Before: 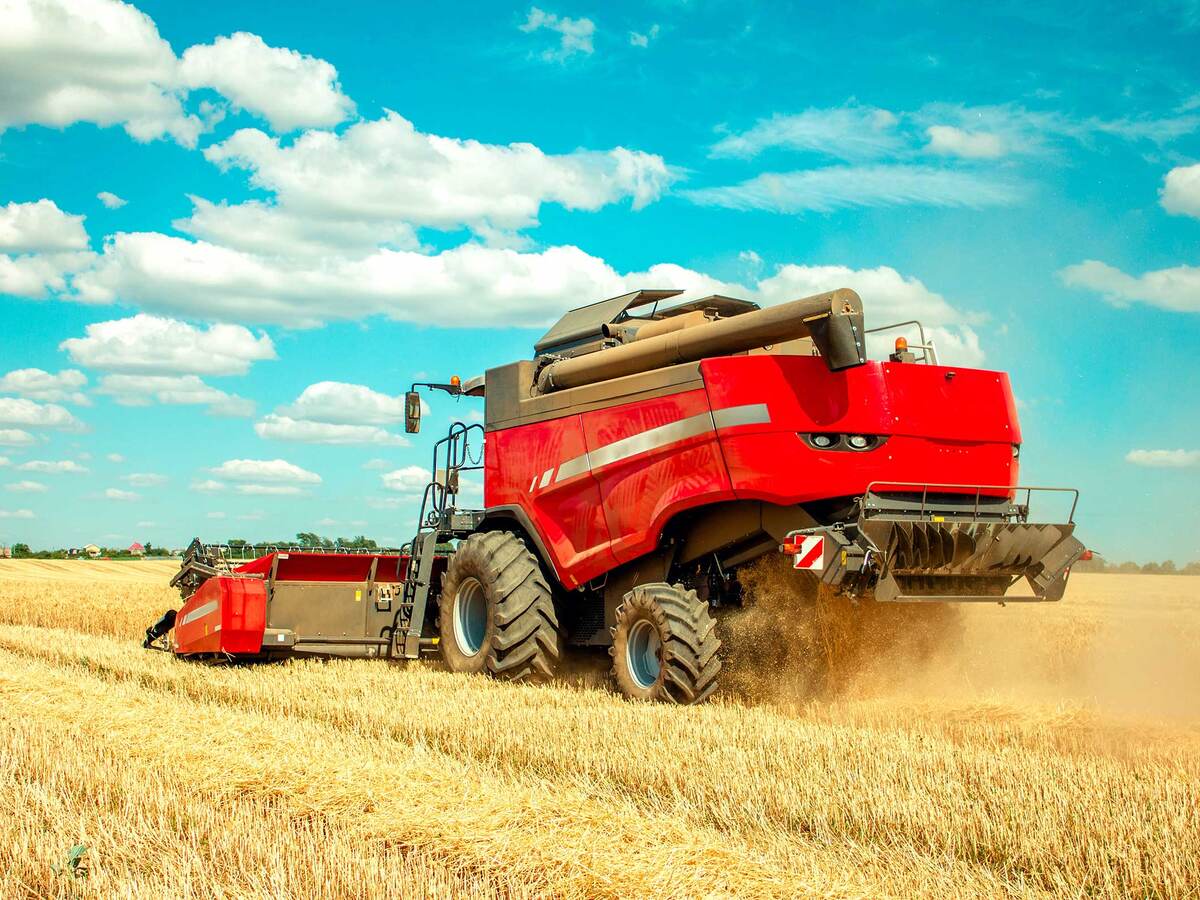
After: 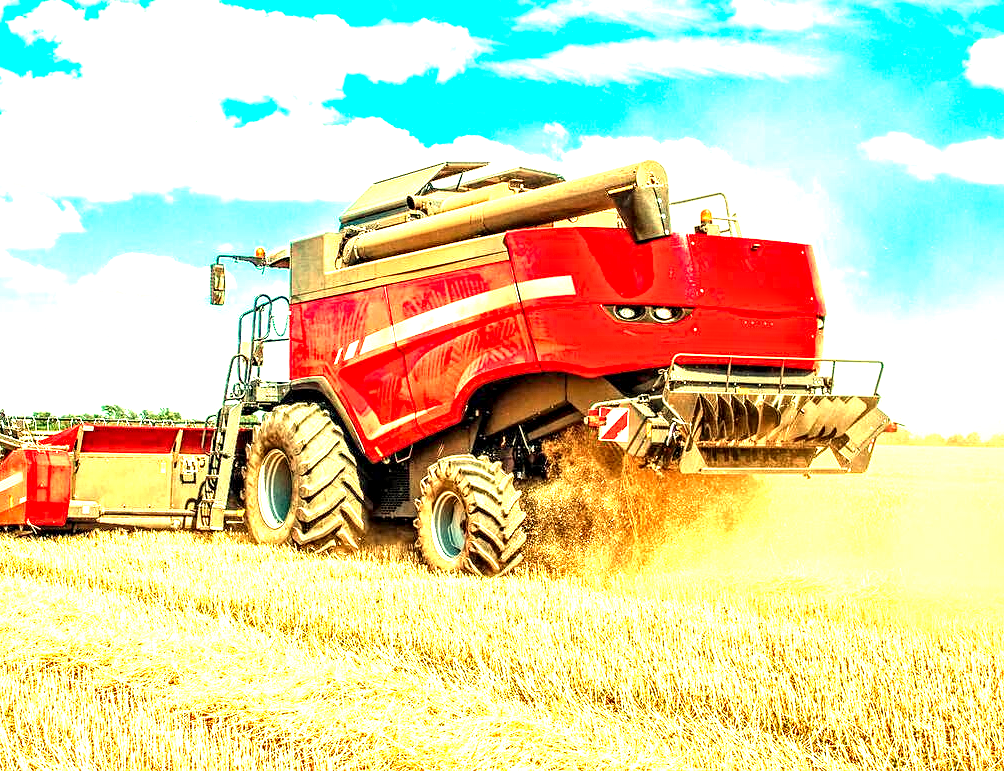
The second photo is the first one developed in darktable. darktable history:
white balance: red 1.08, blue 0.791
contrast equalizer: octaves 7, y [[0.5, 0.542, 0.583, 0.625, 0.667, 0.708], [0.5 ×6], [0.5 ×6], [0 ×6], [0 ×6]]
crop: left 16.315%, top 14.246%
exposure: black level correction 0, exposure 1.9 EV, compensate highlight preservation false
